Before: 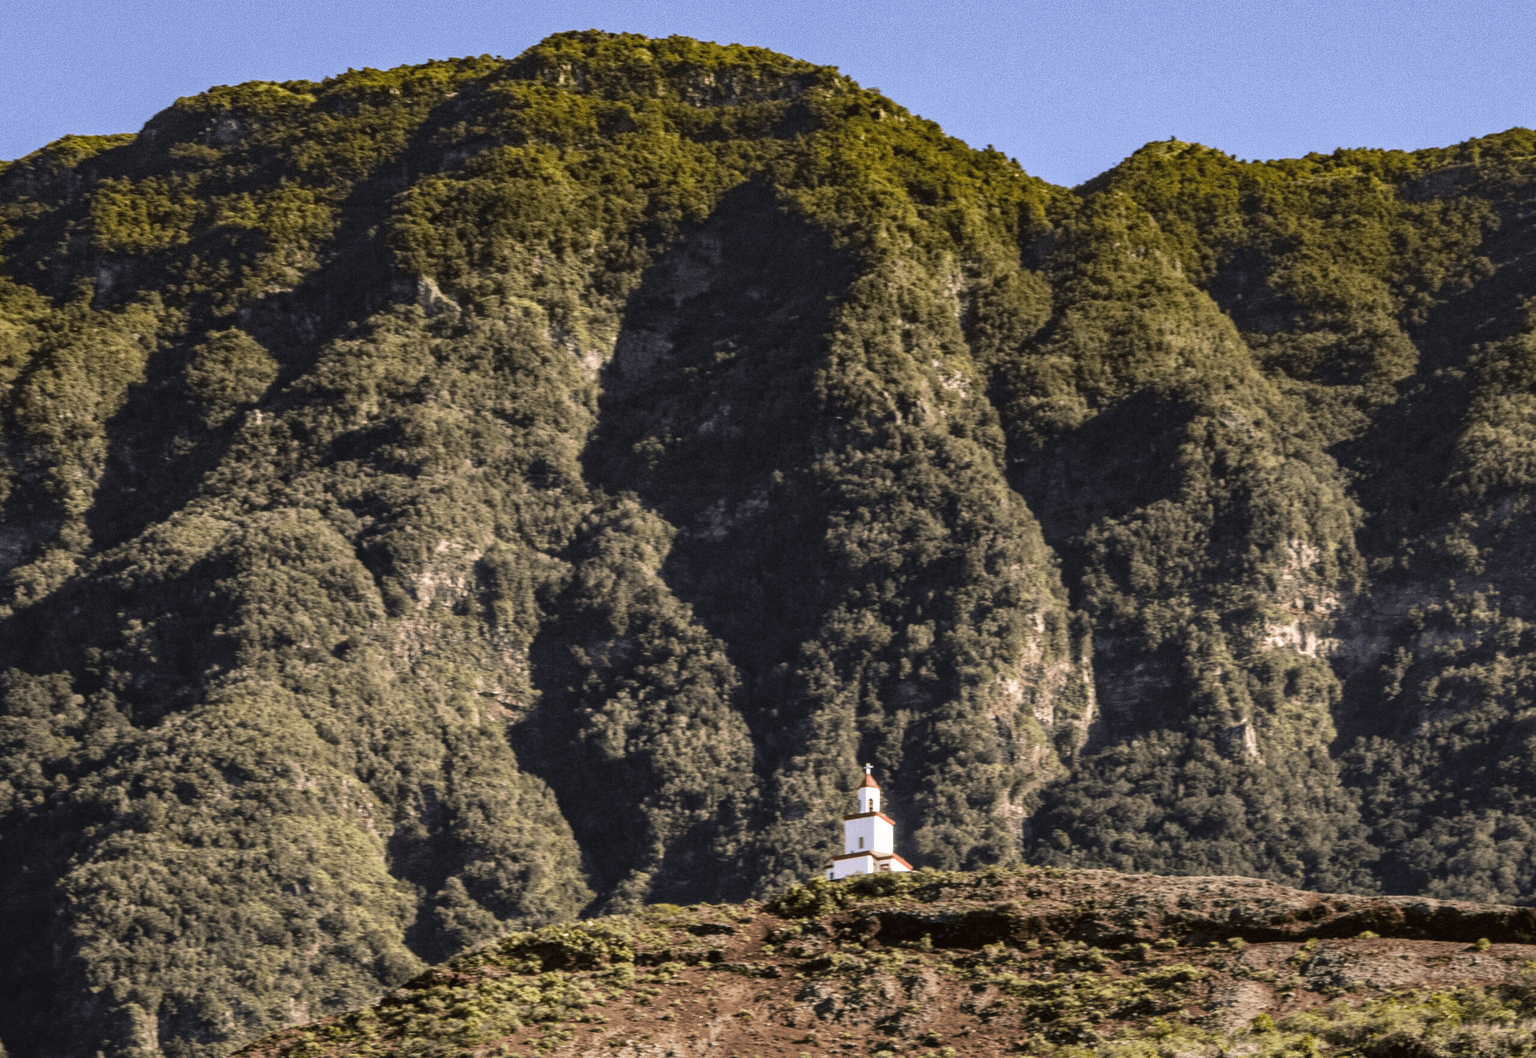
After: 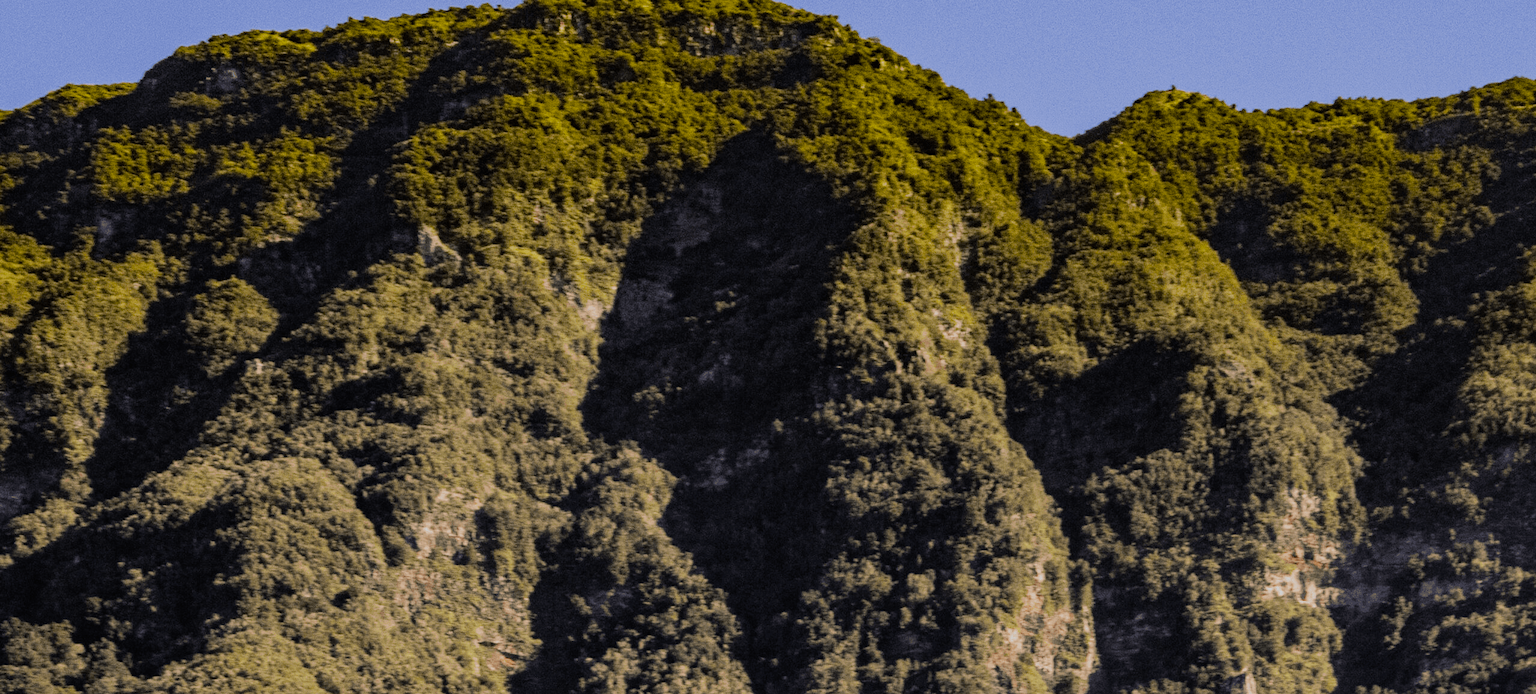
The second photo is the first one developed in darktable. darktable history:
color balance rgb: linear chroma grading › global chroma 15%, perceptual saturation grading › global saturation 30%
filmic rgb: black relative exposure -7.15 EV, white relative exposure 5.36 EV, hardness 3.02
crop and rotate: top 4.848%, bottom 29.503%
